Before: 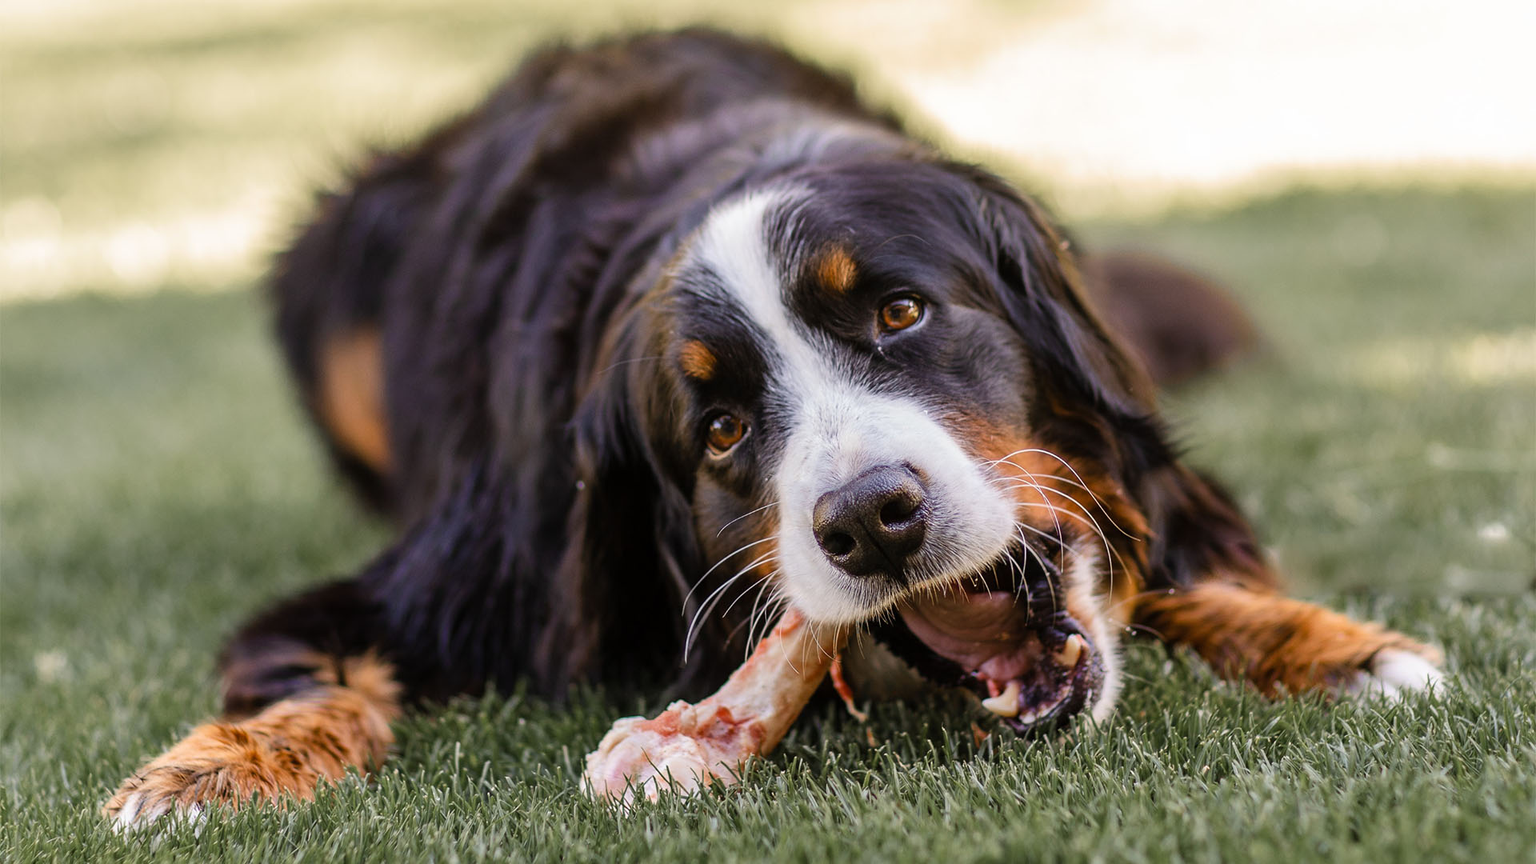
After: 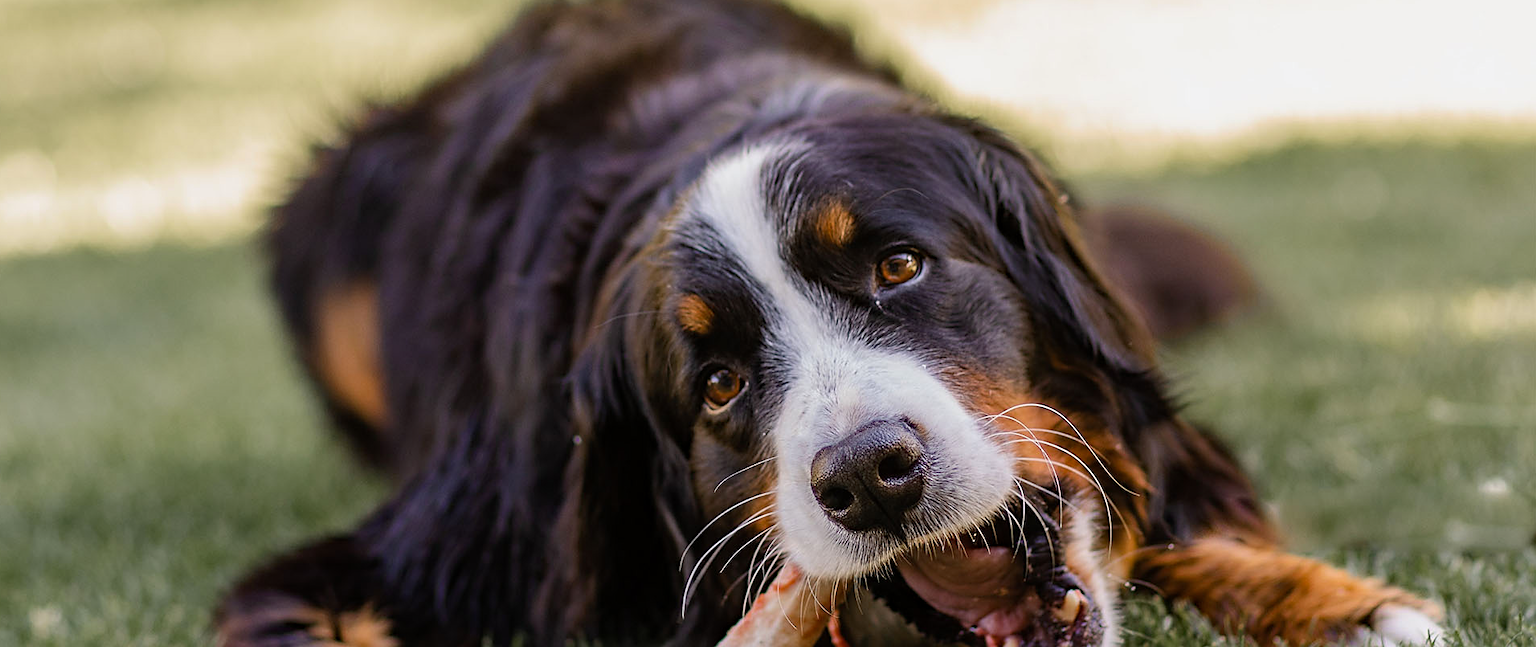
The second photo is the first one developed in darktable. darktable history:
crop: left 0.387%, top 5.469%, bottom 19.809%
exposure: exposure -0.157 EV, compensate highlight preservation false
haze removal: compatibility mode true, adaptive false
sharpen: radius 1.864, amount 0.398, threshold 1.271
